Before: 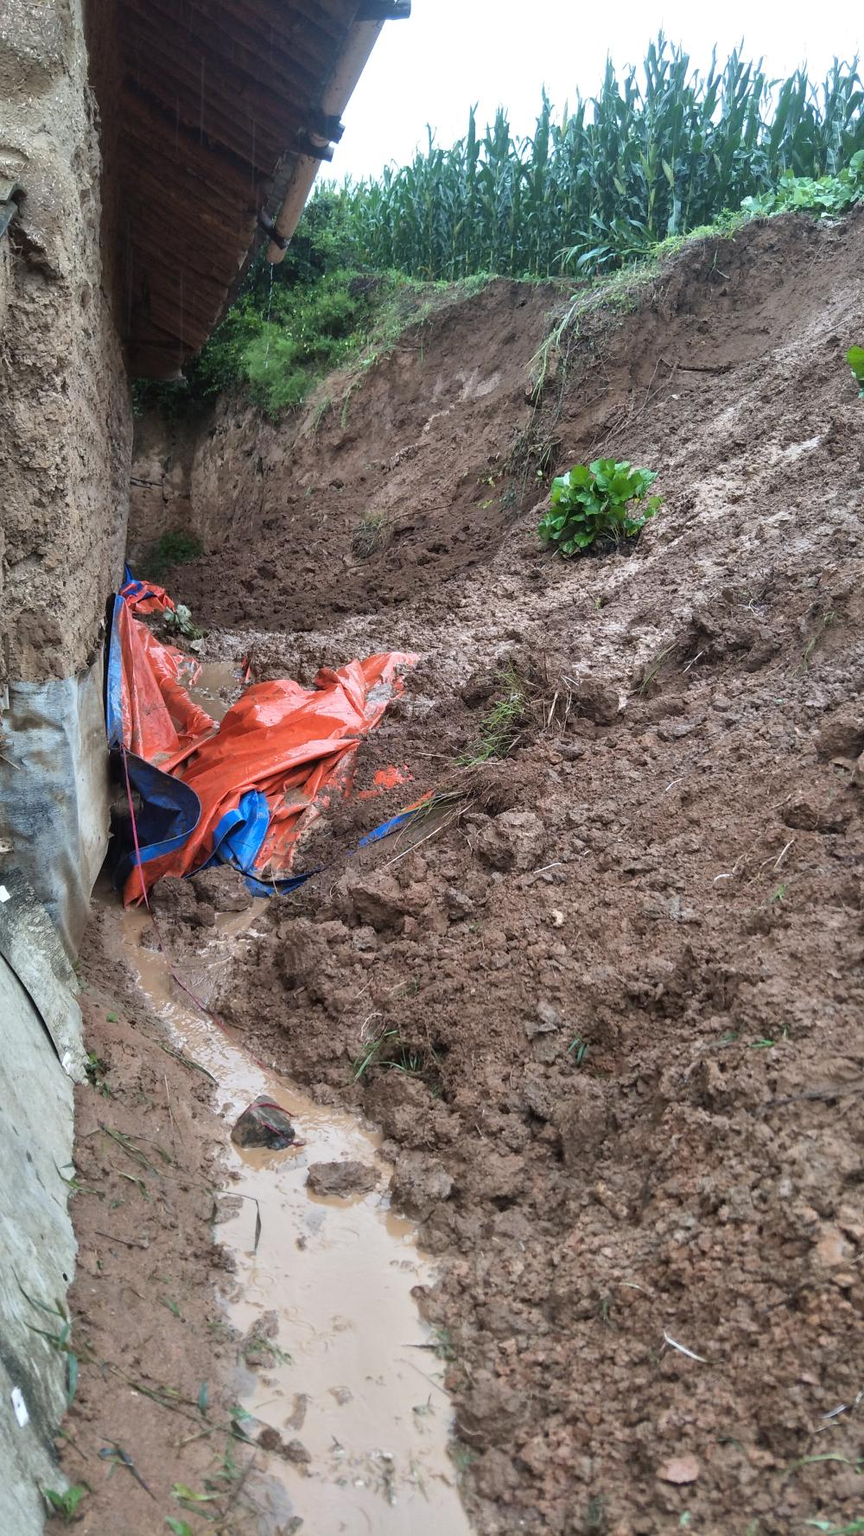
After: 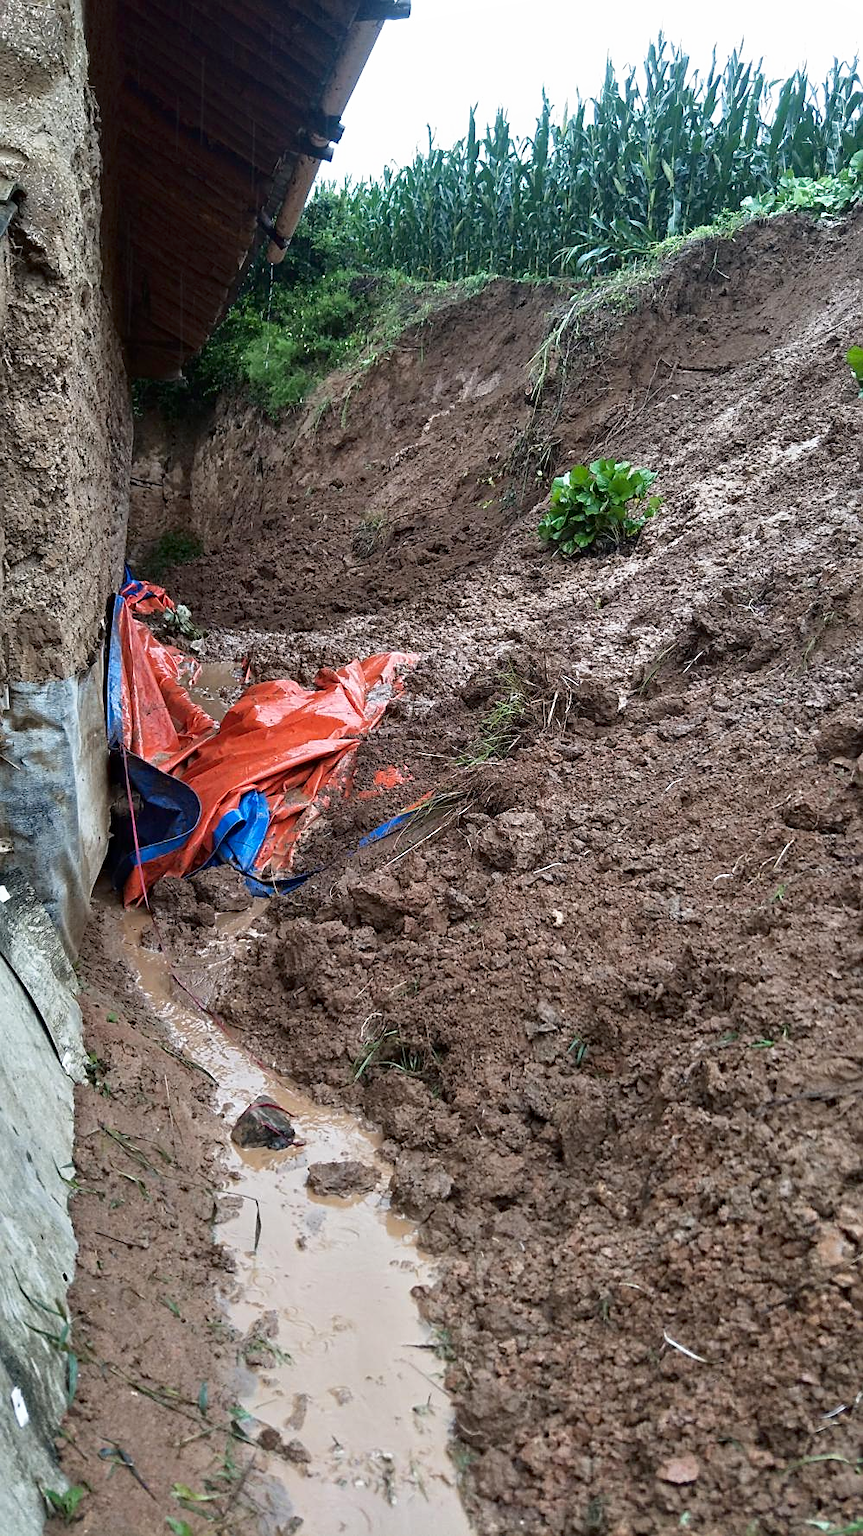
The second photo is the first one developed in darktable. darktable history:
haze removal: compatibility mode true, adaptive false
shadows and highlights: shadows -63.91, white point adjustment -5.18, highlights 60.19, shadows color adjustment 99.16%, highlights color adjustment 0.222%
sharpen: on, module defaults
